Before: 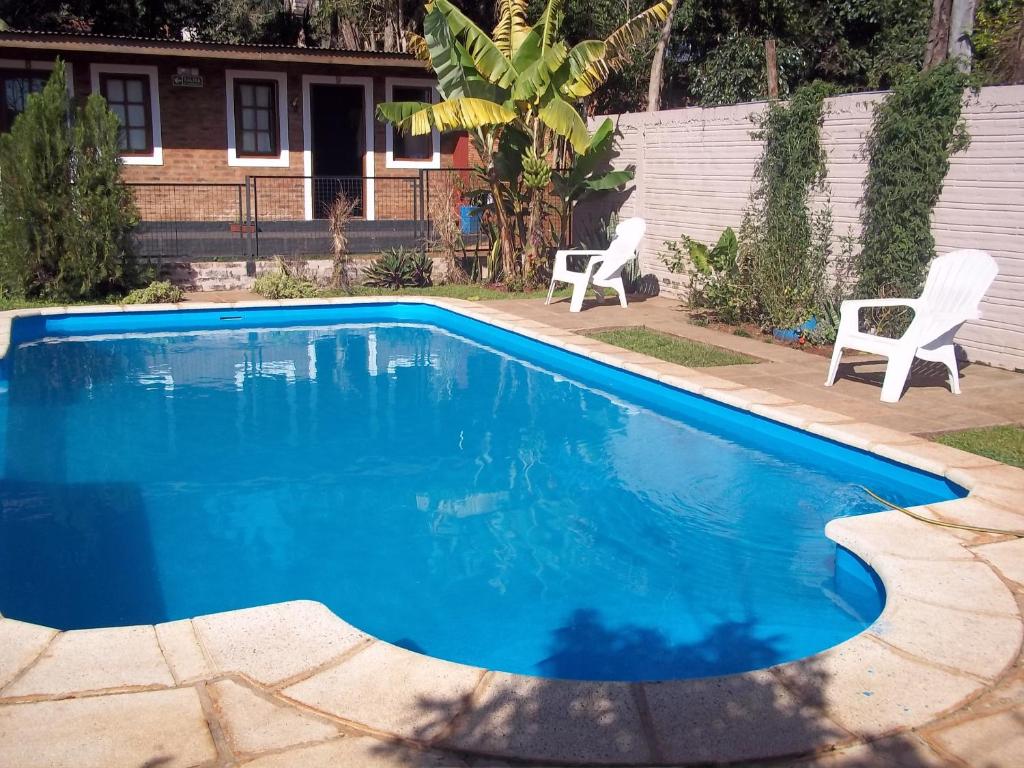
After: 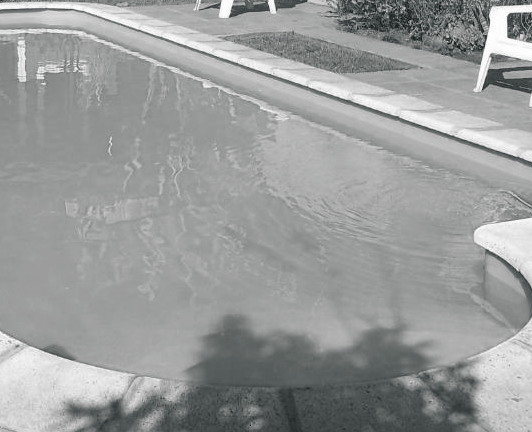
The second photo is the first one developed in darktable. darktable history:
color balance rgb: shadows lift › chroma 2.064%, shadows lift › hue 183.99°, perceptual saturation grading › global saturation 0.447%, perceptual saturation grading › highlights -8.335%, perceptual saturation grading › mid-tones 18.48%, perceptual saturation grading › shadows 28.489%
crop: left 34.285%, top 38.382%, right 13.554%, bottom 5.334%
color calibration: output gray [0.22, 0.42, 0.37, 0], illuminant as shot in camera, x 0.358, y 0.373, temperature 4628.91 K
tone equalizer: edges refinement/feathering 500, mask exposure compensation -1.57 EV, preserve details no
